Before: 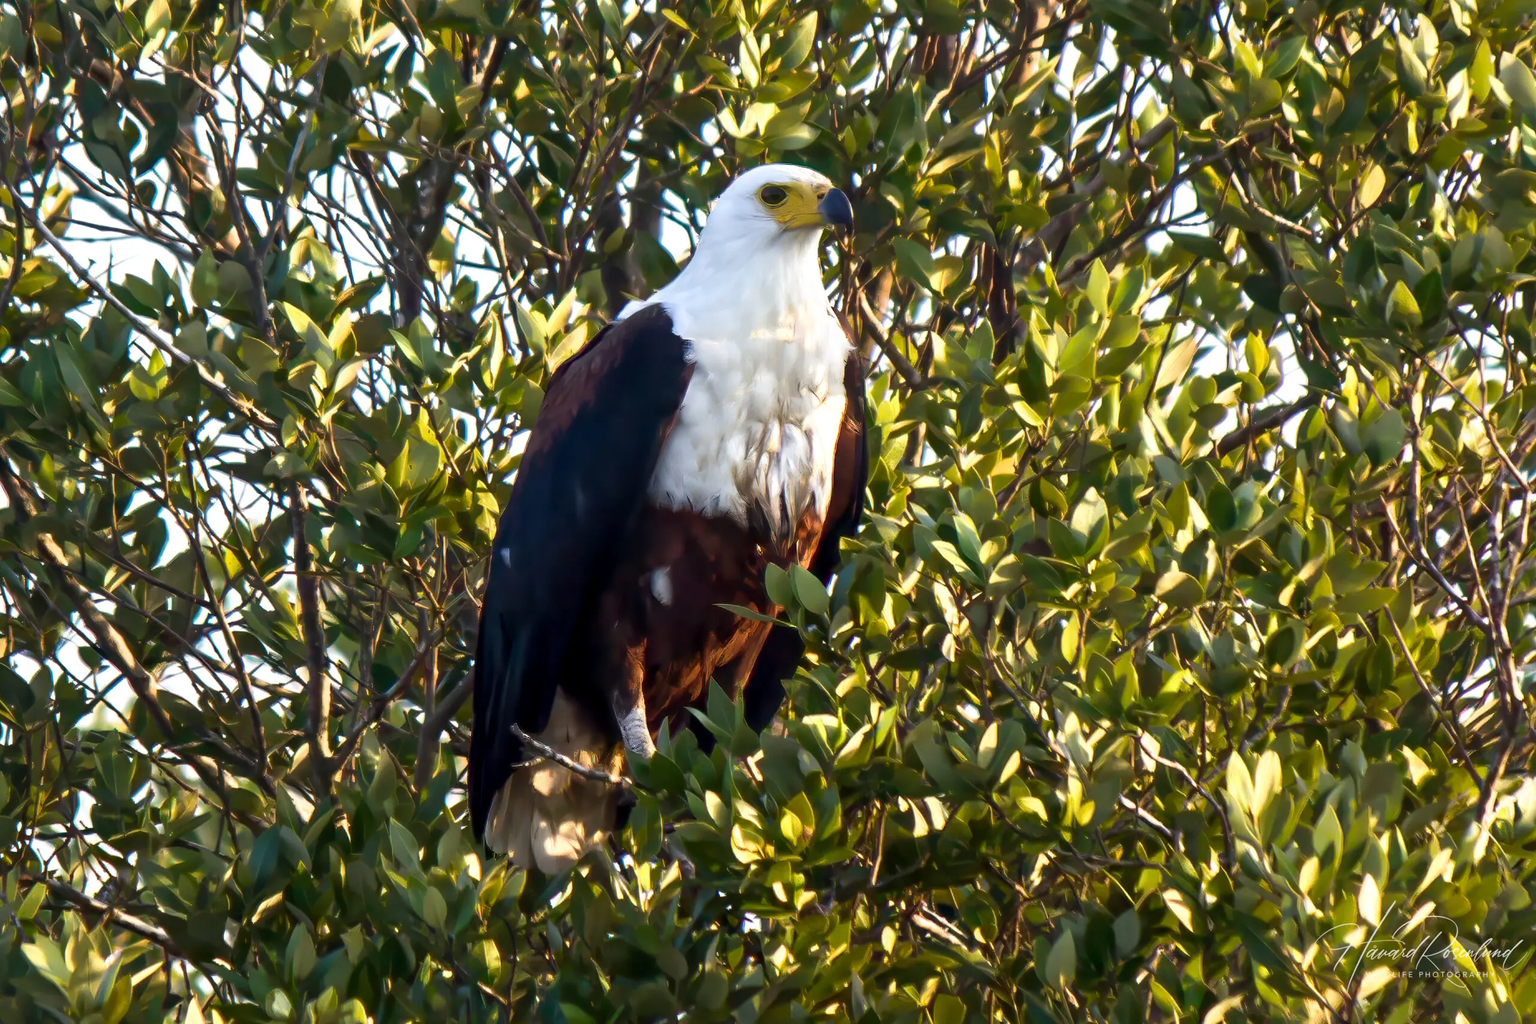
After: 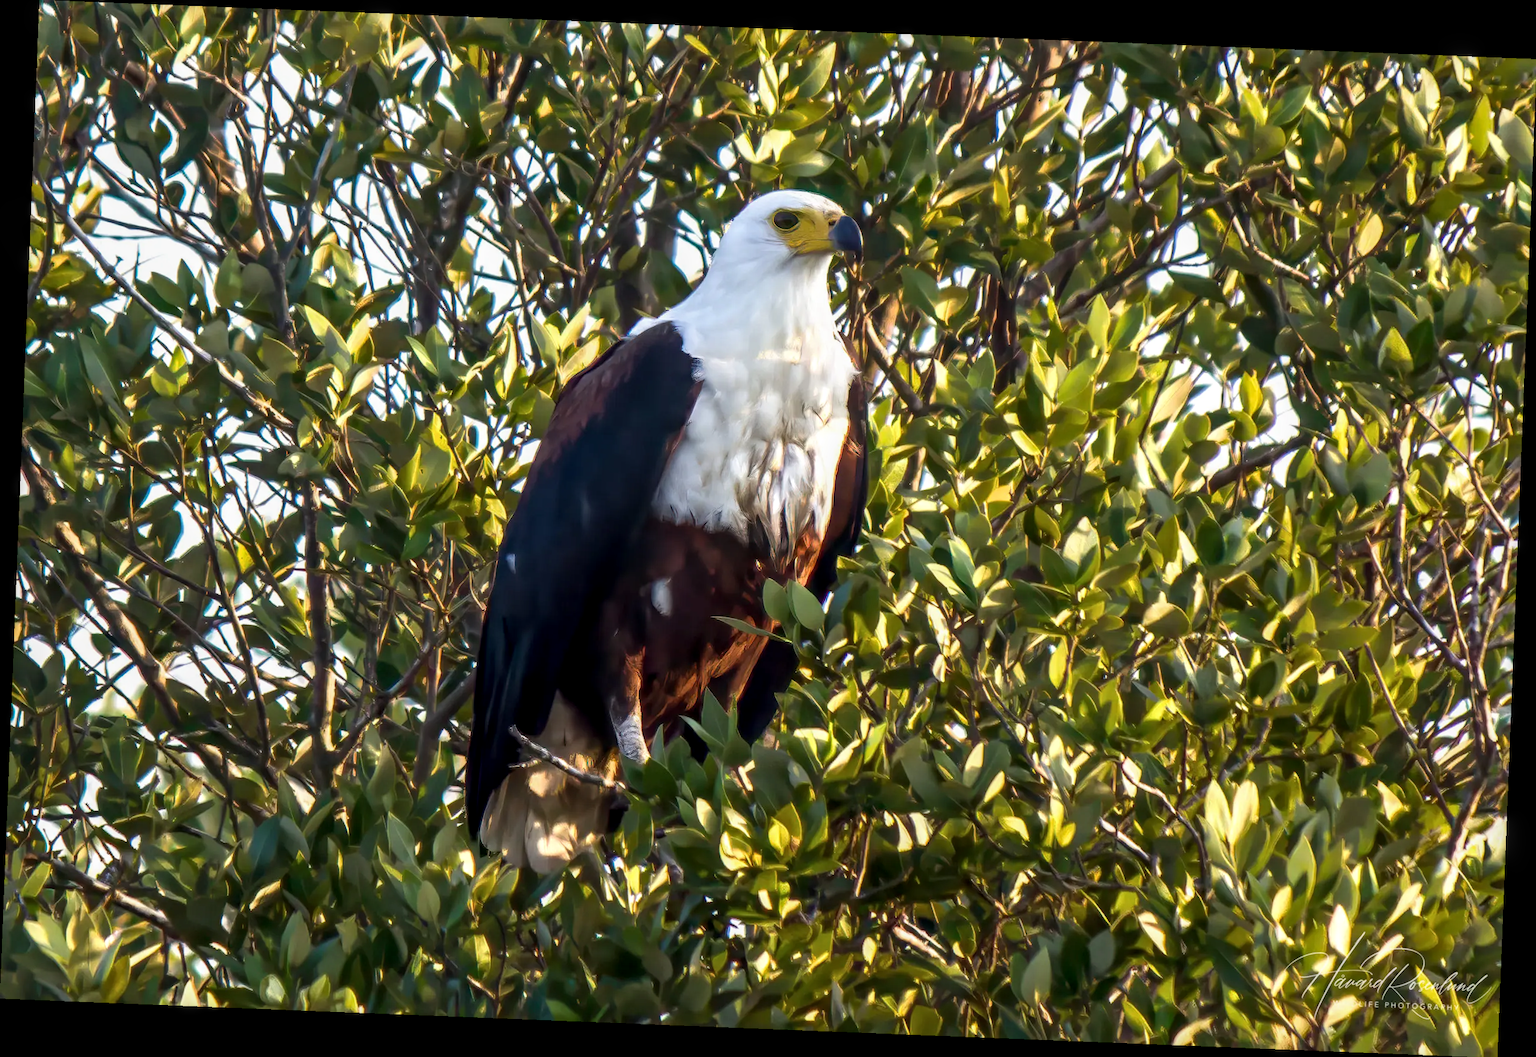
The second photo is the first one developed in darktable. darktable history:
local contrast: on, module defaults
rotate and perspective: rotation 2.27°, automatic cropping off
